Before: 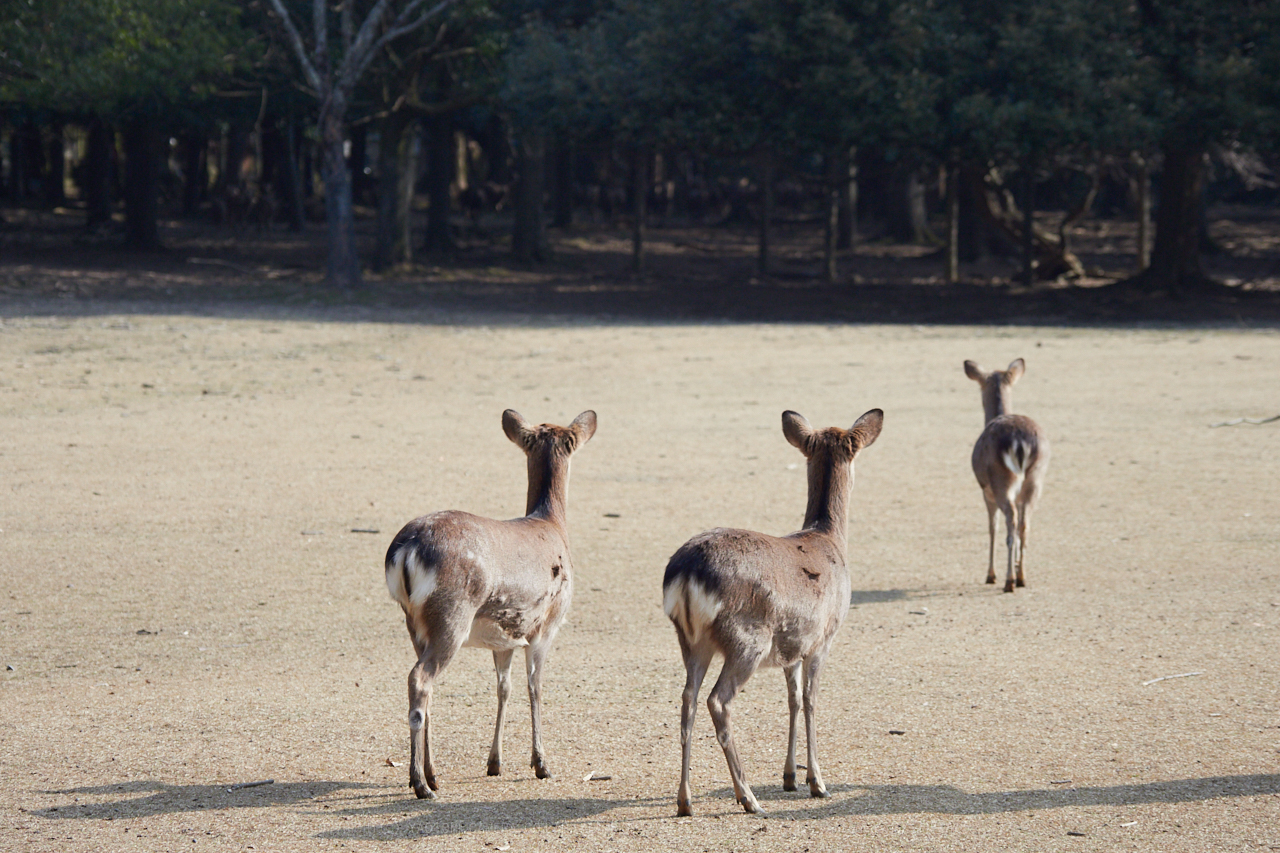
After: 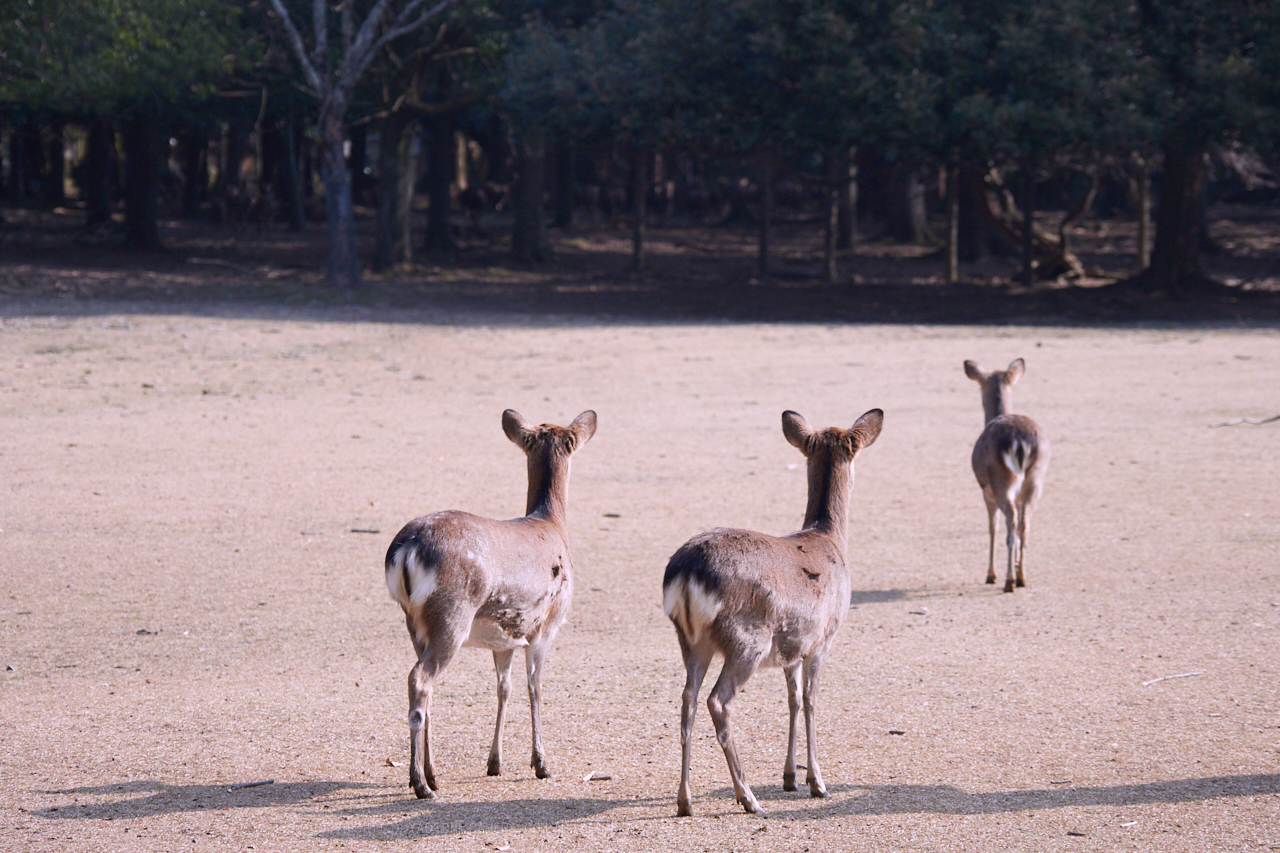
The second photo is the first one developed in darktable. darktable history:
white balance: red 1.066, blue 1.119
contrast equalizer: y [[0.5 ×6], [0.5 ×6], [0.975, 0.964, 0.925, 0.865, 0.793, 0.721], [0 ×6], [0 ×6]]
